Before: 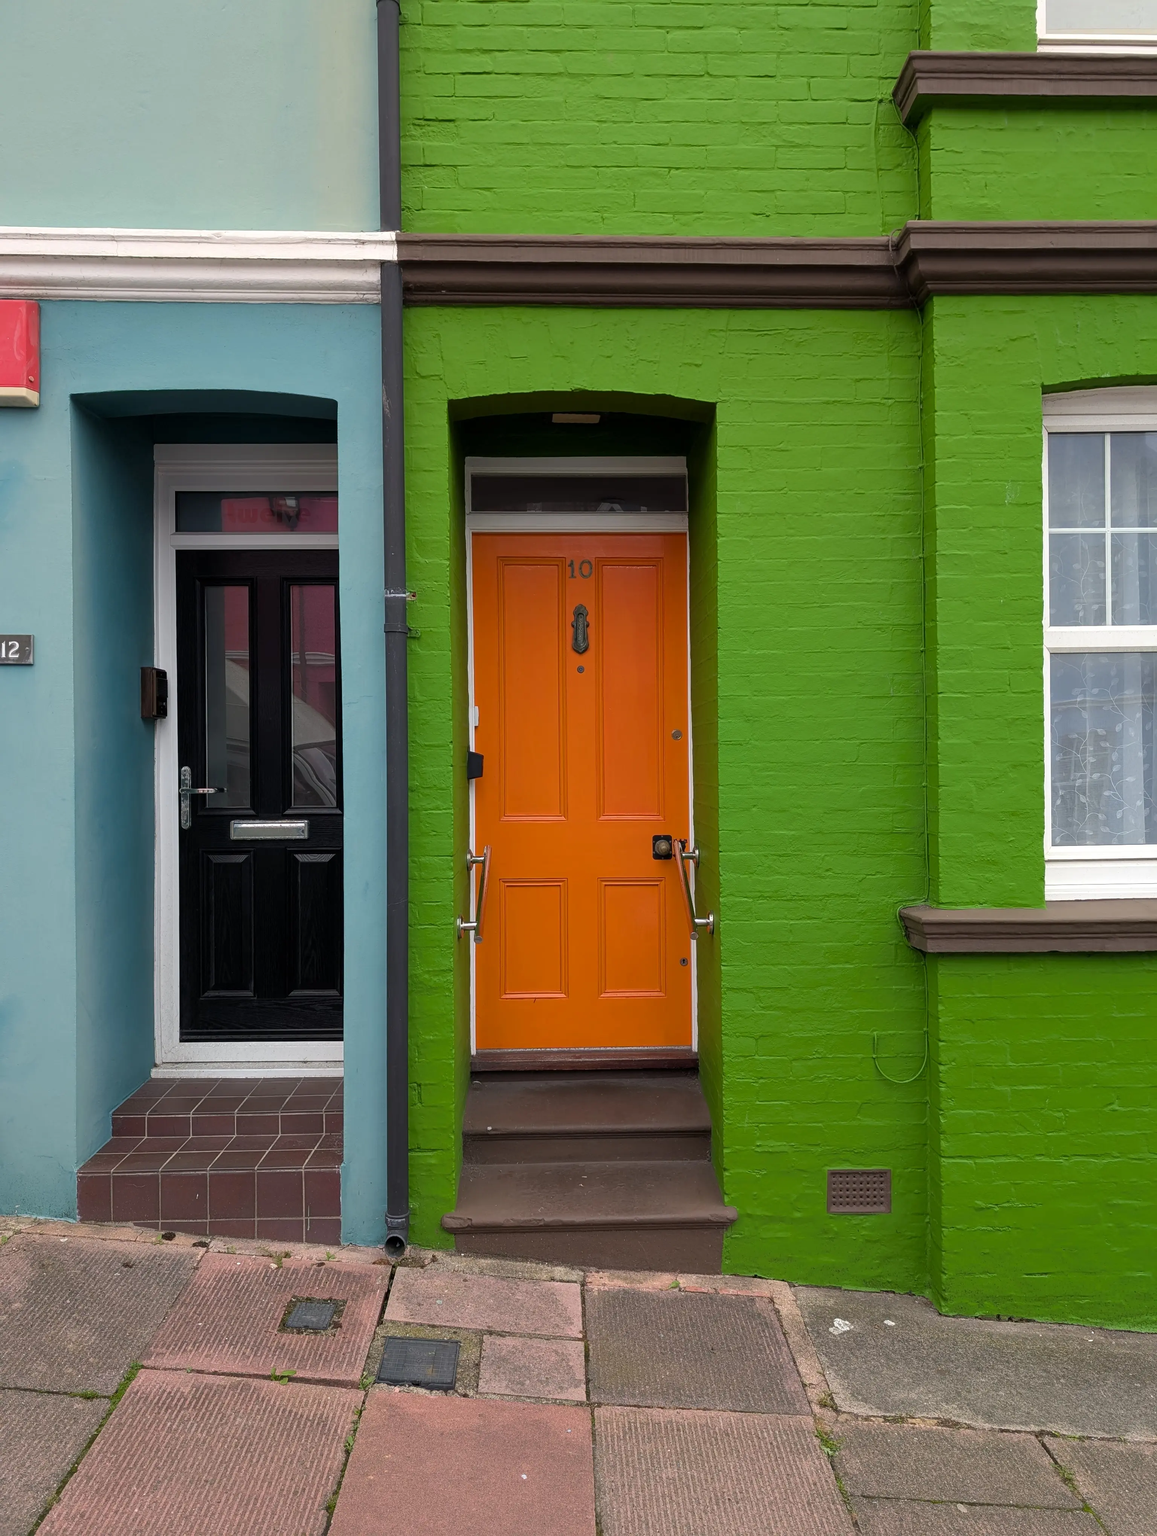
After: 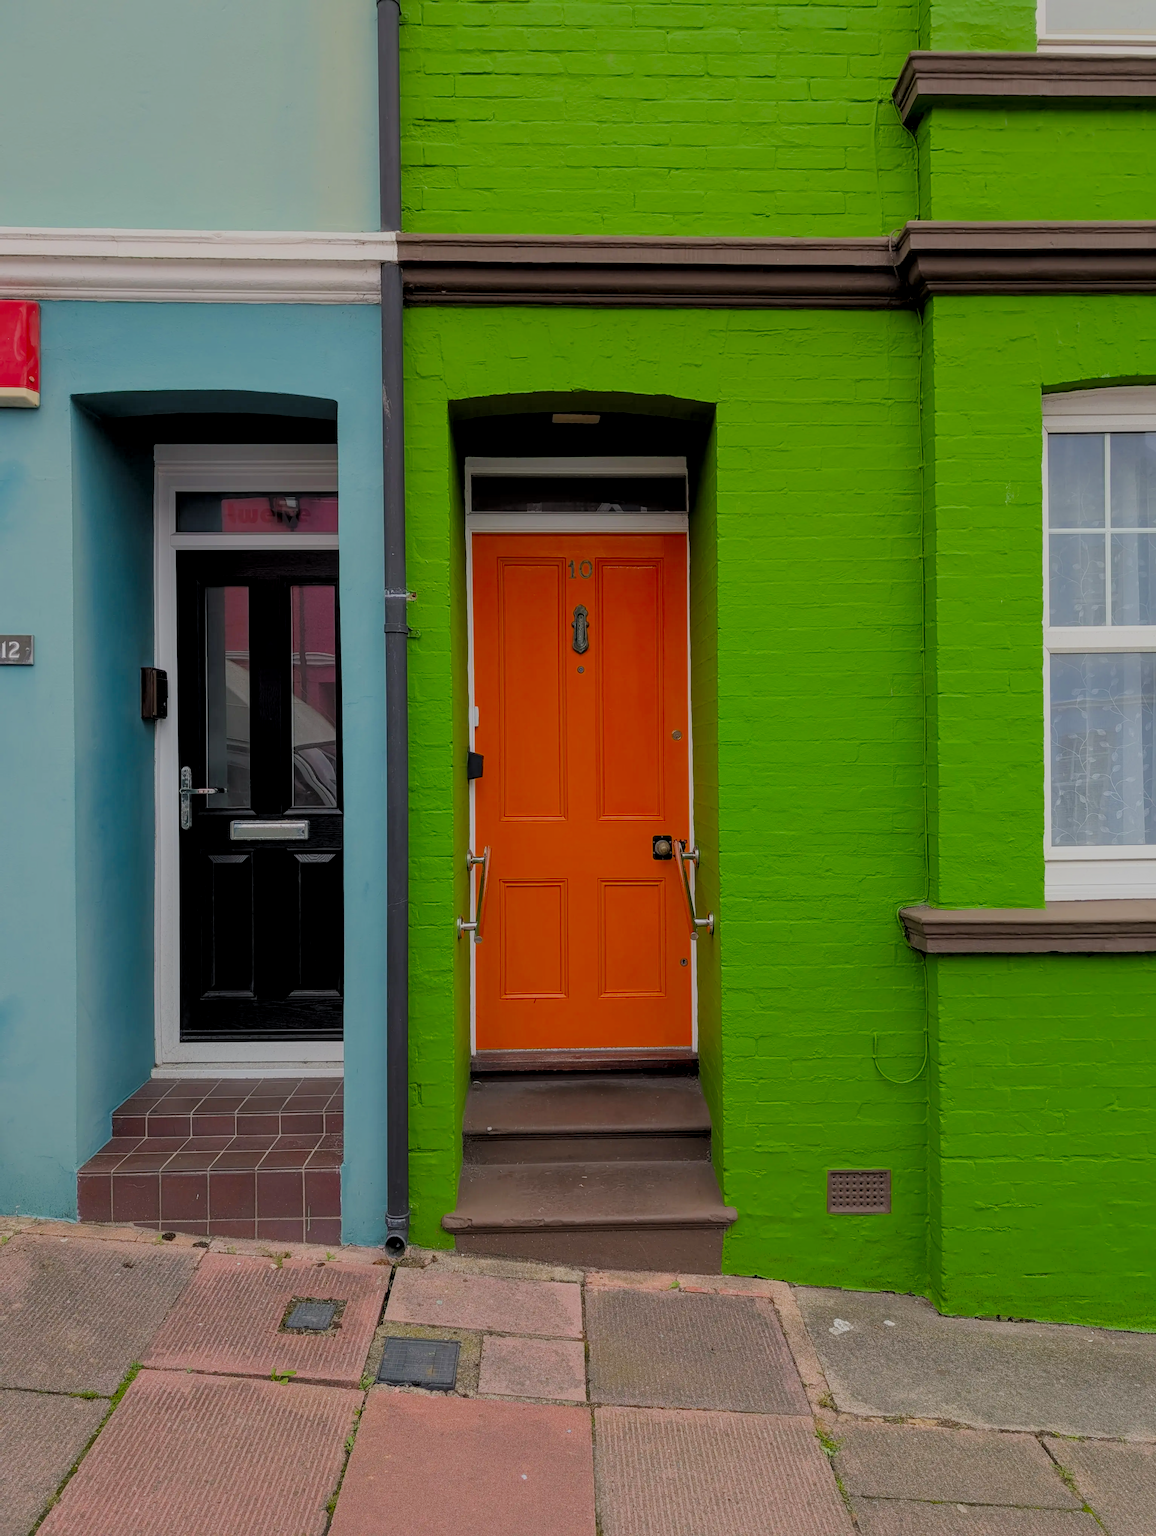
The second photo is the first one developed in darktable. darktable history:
filmic rgb: white relative exposure 8 EV, threshold 3 EV, hardness 2.44, latitude 10.07%, contrast 0.72, highlights saturation mix 10%, shadows ↔ highlights balance 1.38%, color science v4 (2020), enable highlight reconstruction true
local contrast: on, module defaults
